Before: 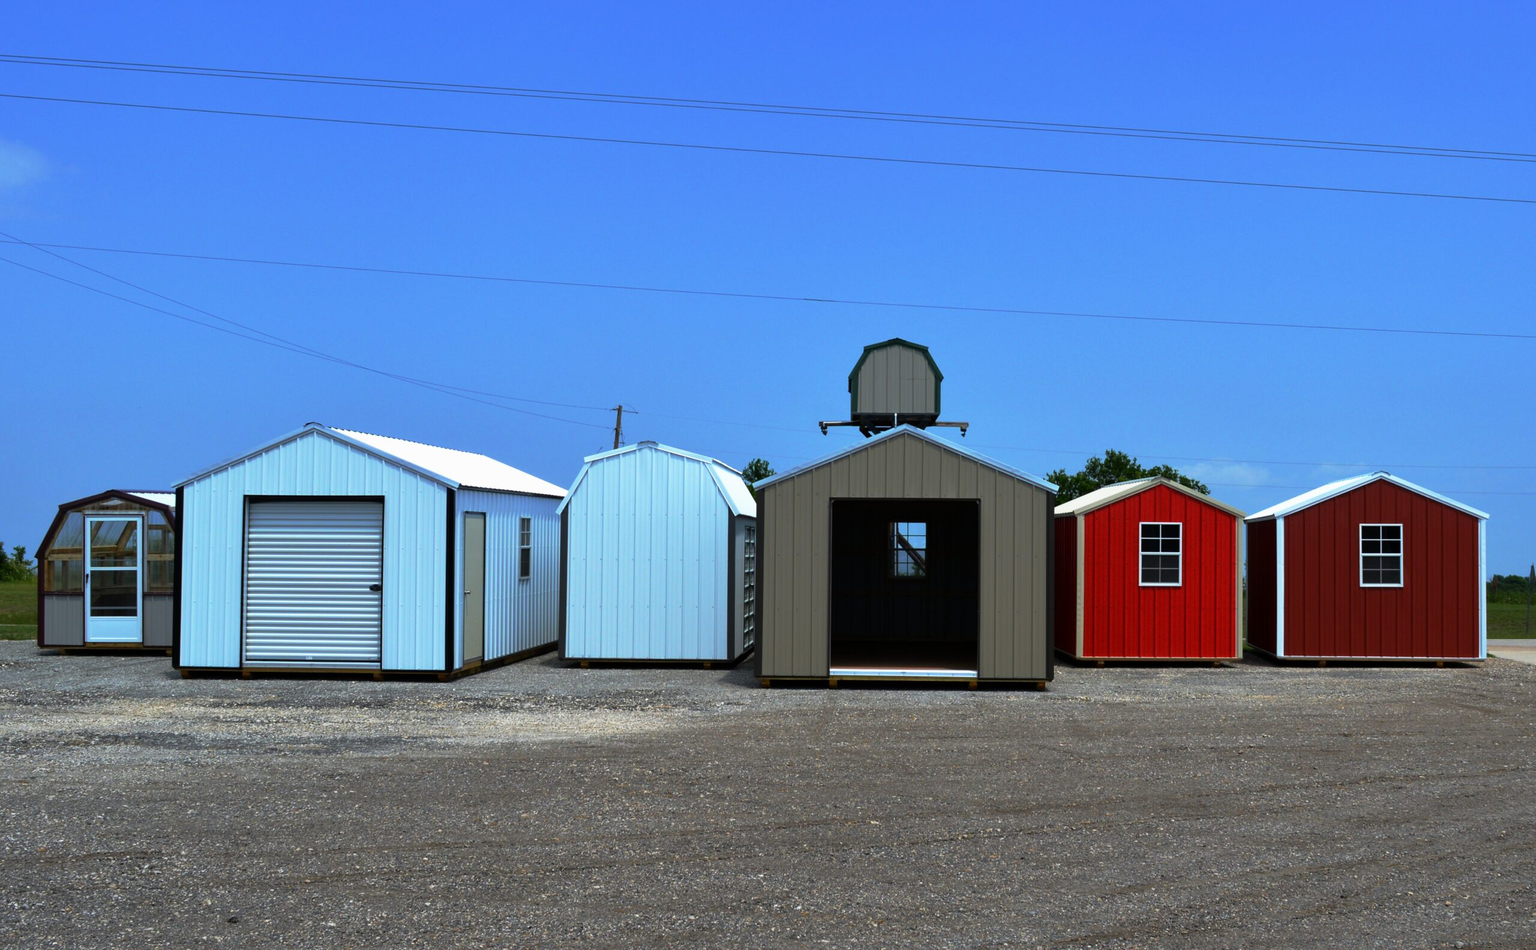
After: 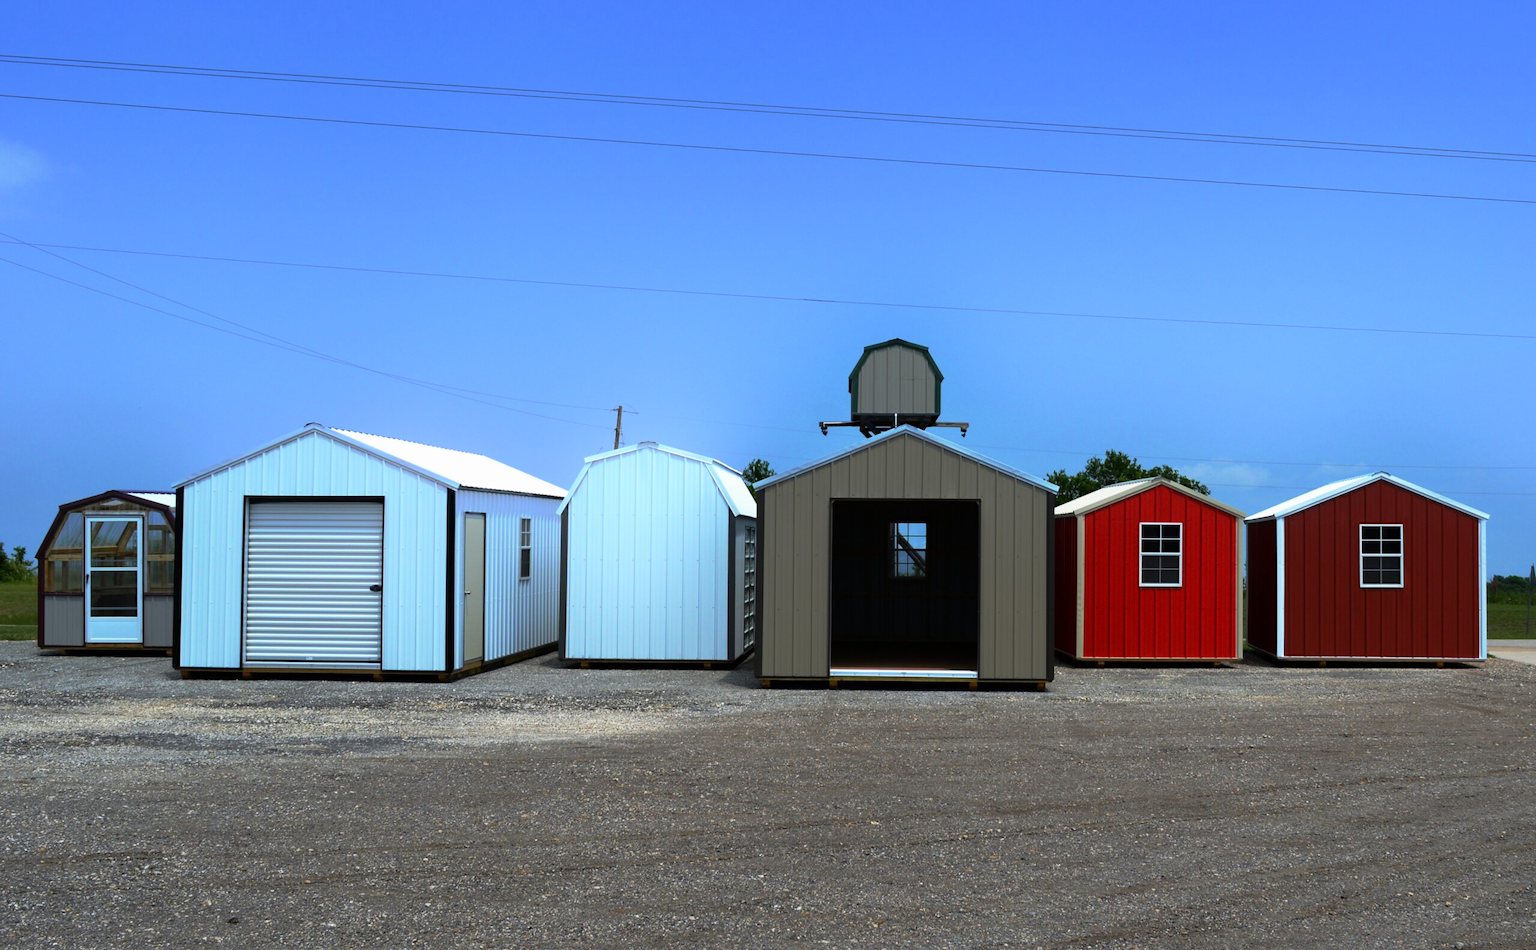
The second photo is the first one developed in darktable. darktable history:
shadows and highlights: shadows -22.11, highlights 99.43, soften with gaussian
